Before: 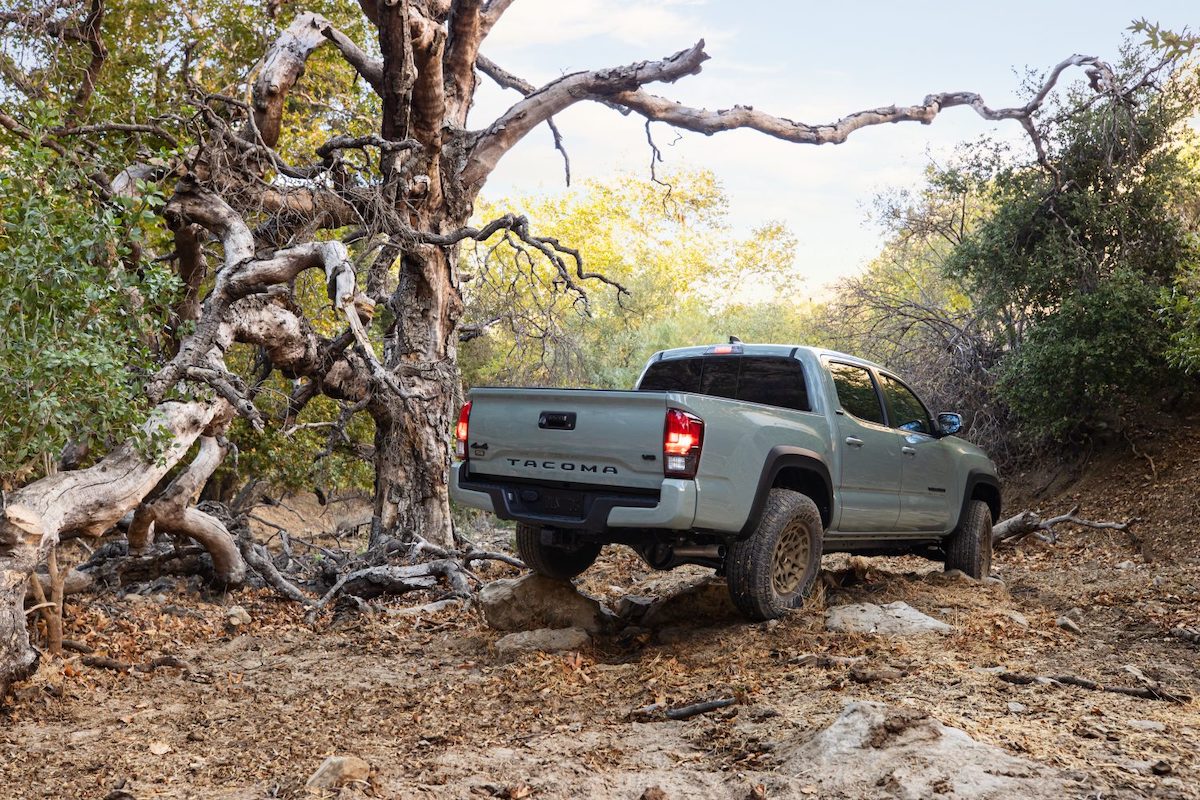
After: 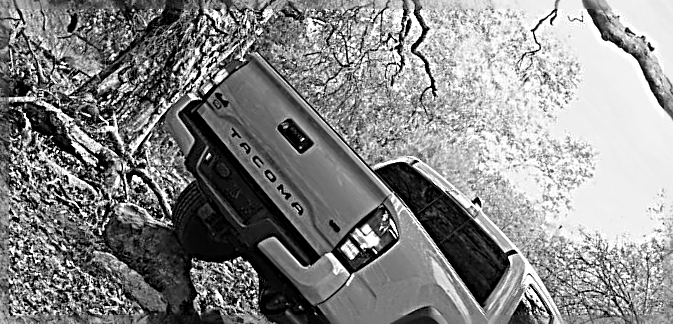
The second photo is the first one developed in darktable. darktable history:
crop and rotate: angle -44.57°, top 16.714%, right 0.957%, bottom 11.741%
sharpen: radius 3.204, amount 1.737
color calibration: output gray [0.267, 0.423, 0.267, 0], illuminant as shot in camera, x 0.358, y 0.373, temperature 4628.91 K
